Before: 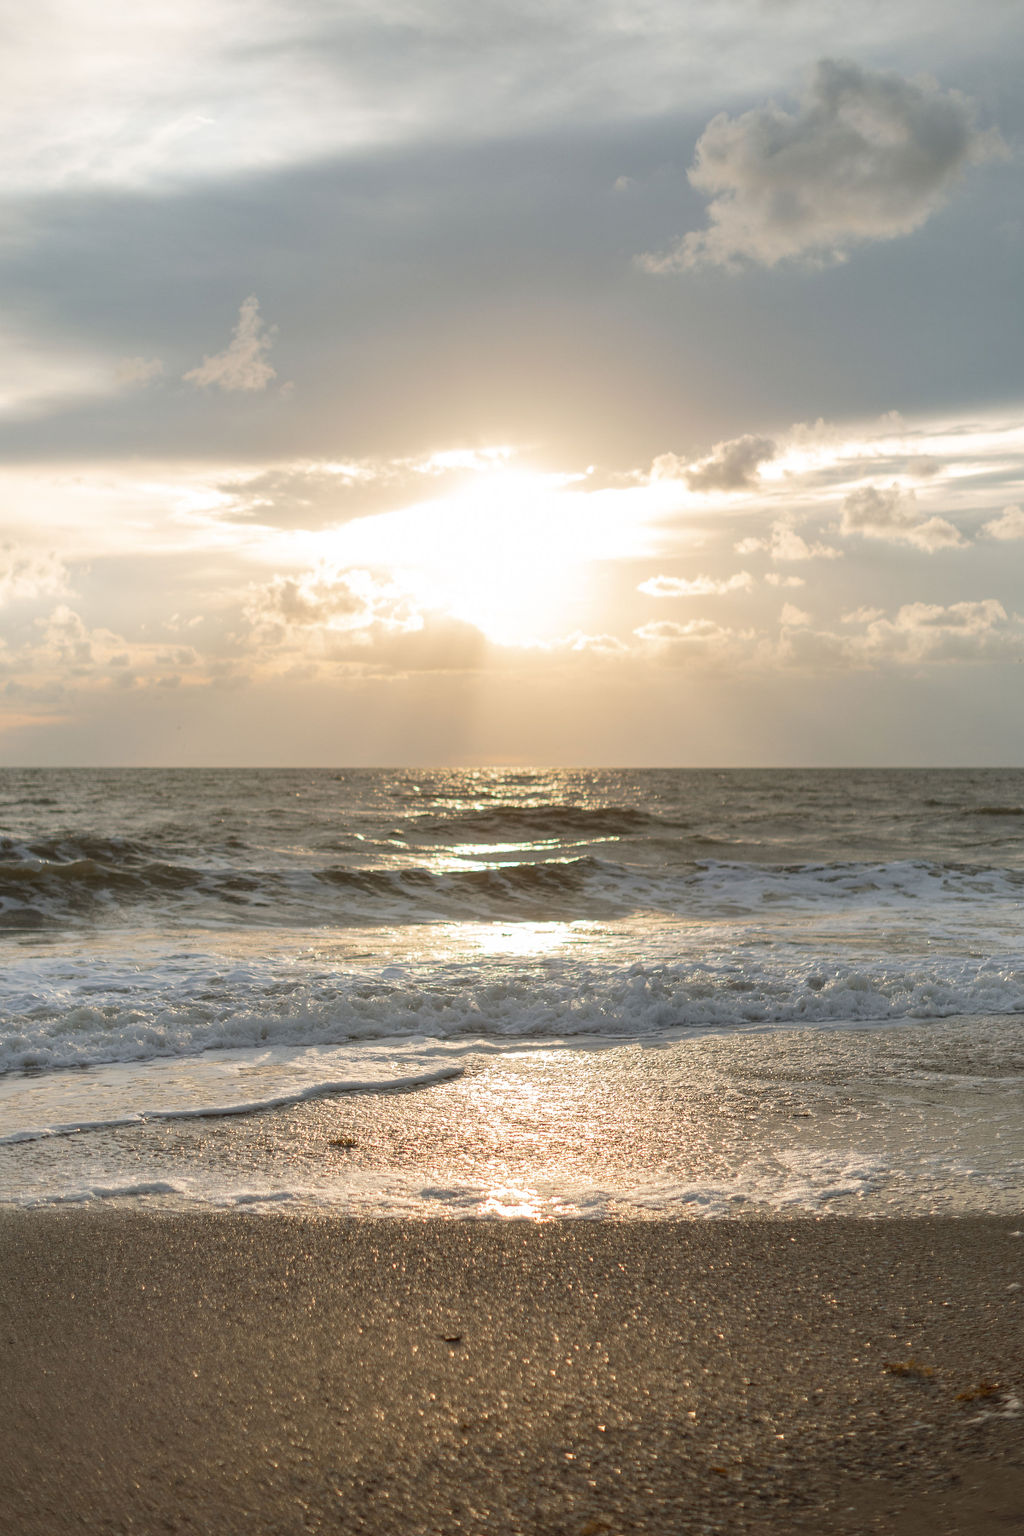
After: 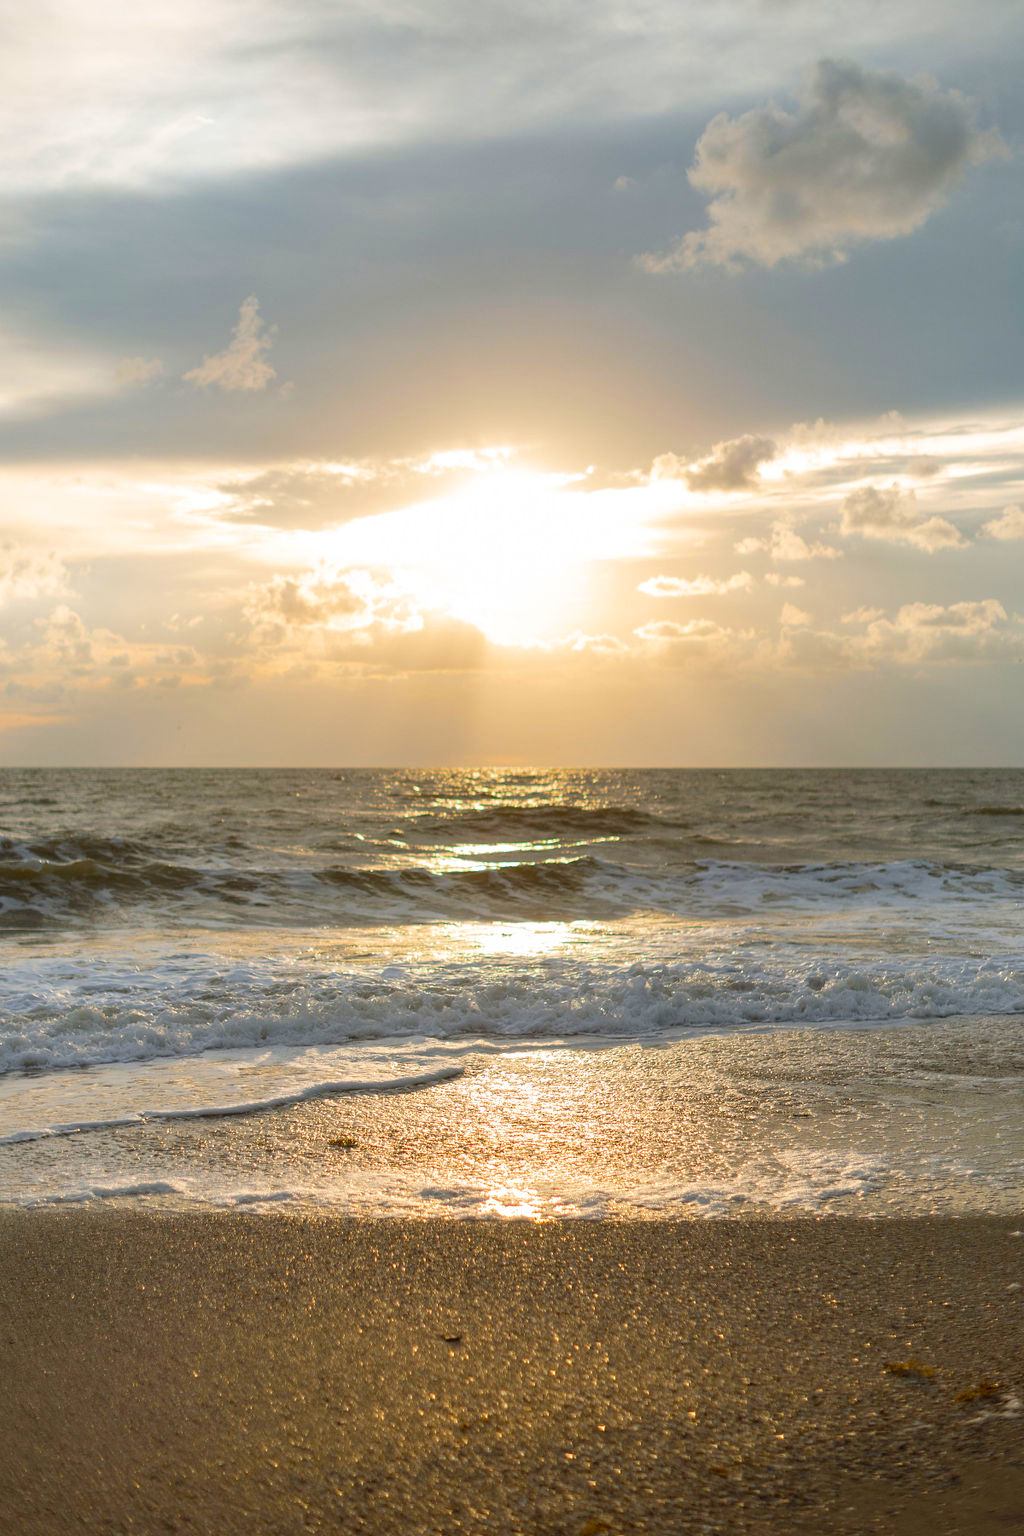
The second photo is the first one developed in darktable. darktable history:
tone equalizer: on, module defaults
color balance rgb: linear chroma grading › global chroma 15%, perceptual saturation grading › global saturation 30%
